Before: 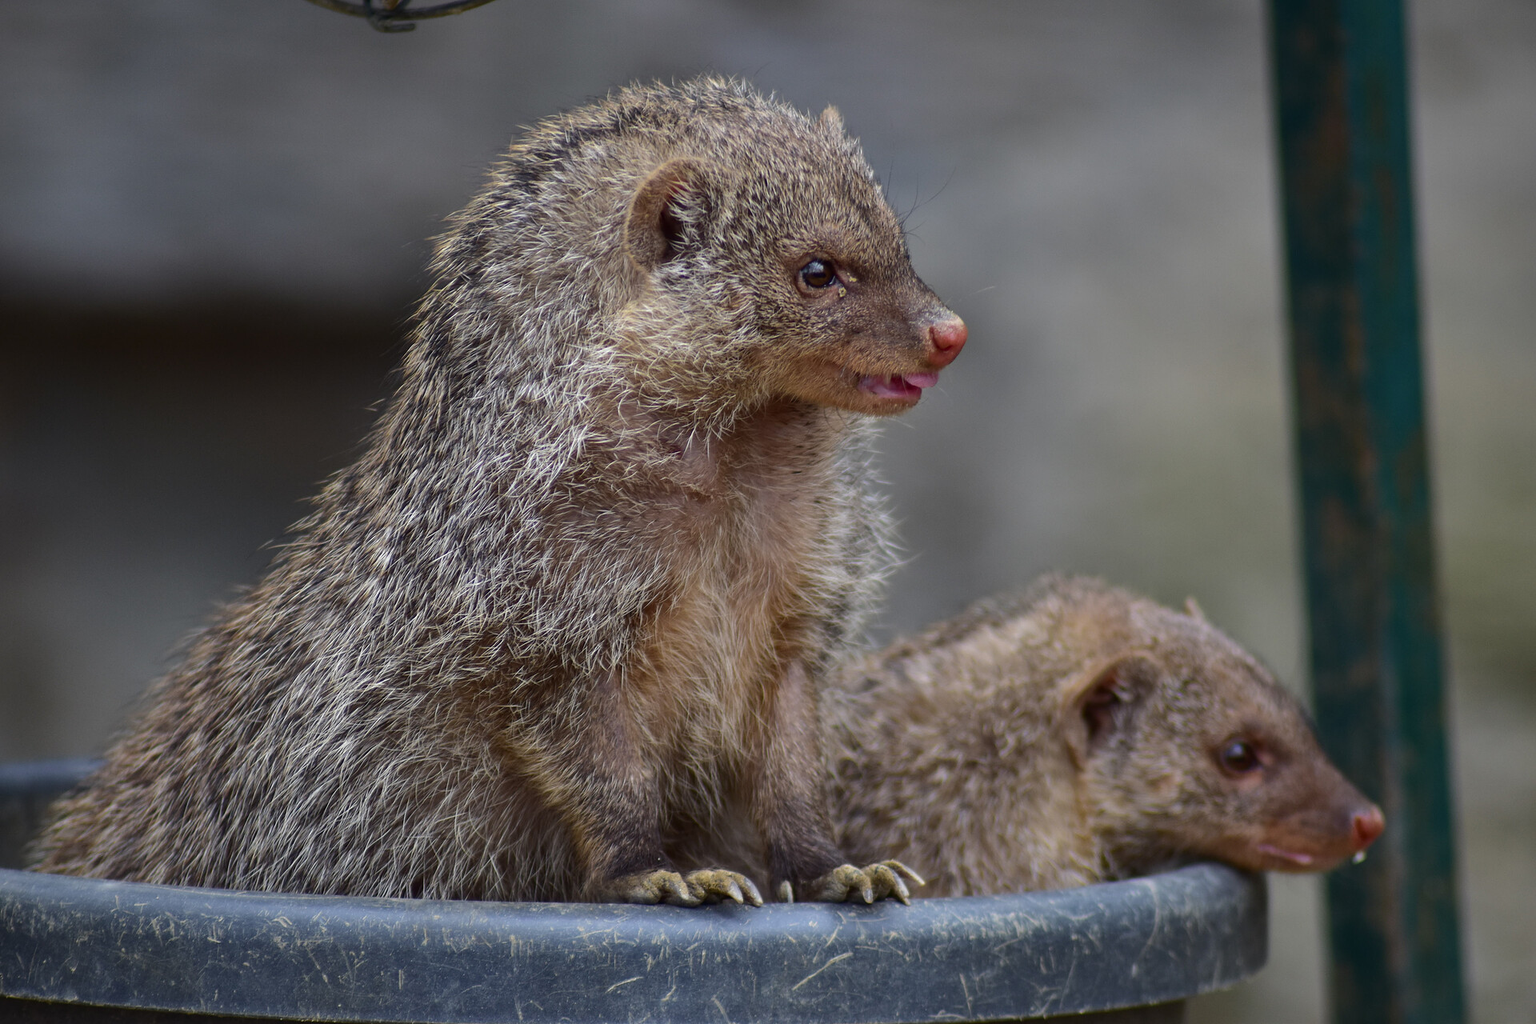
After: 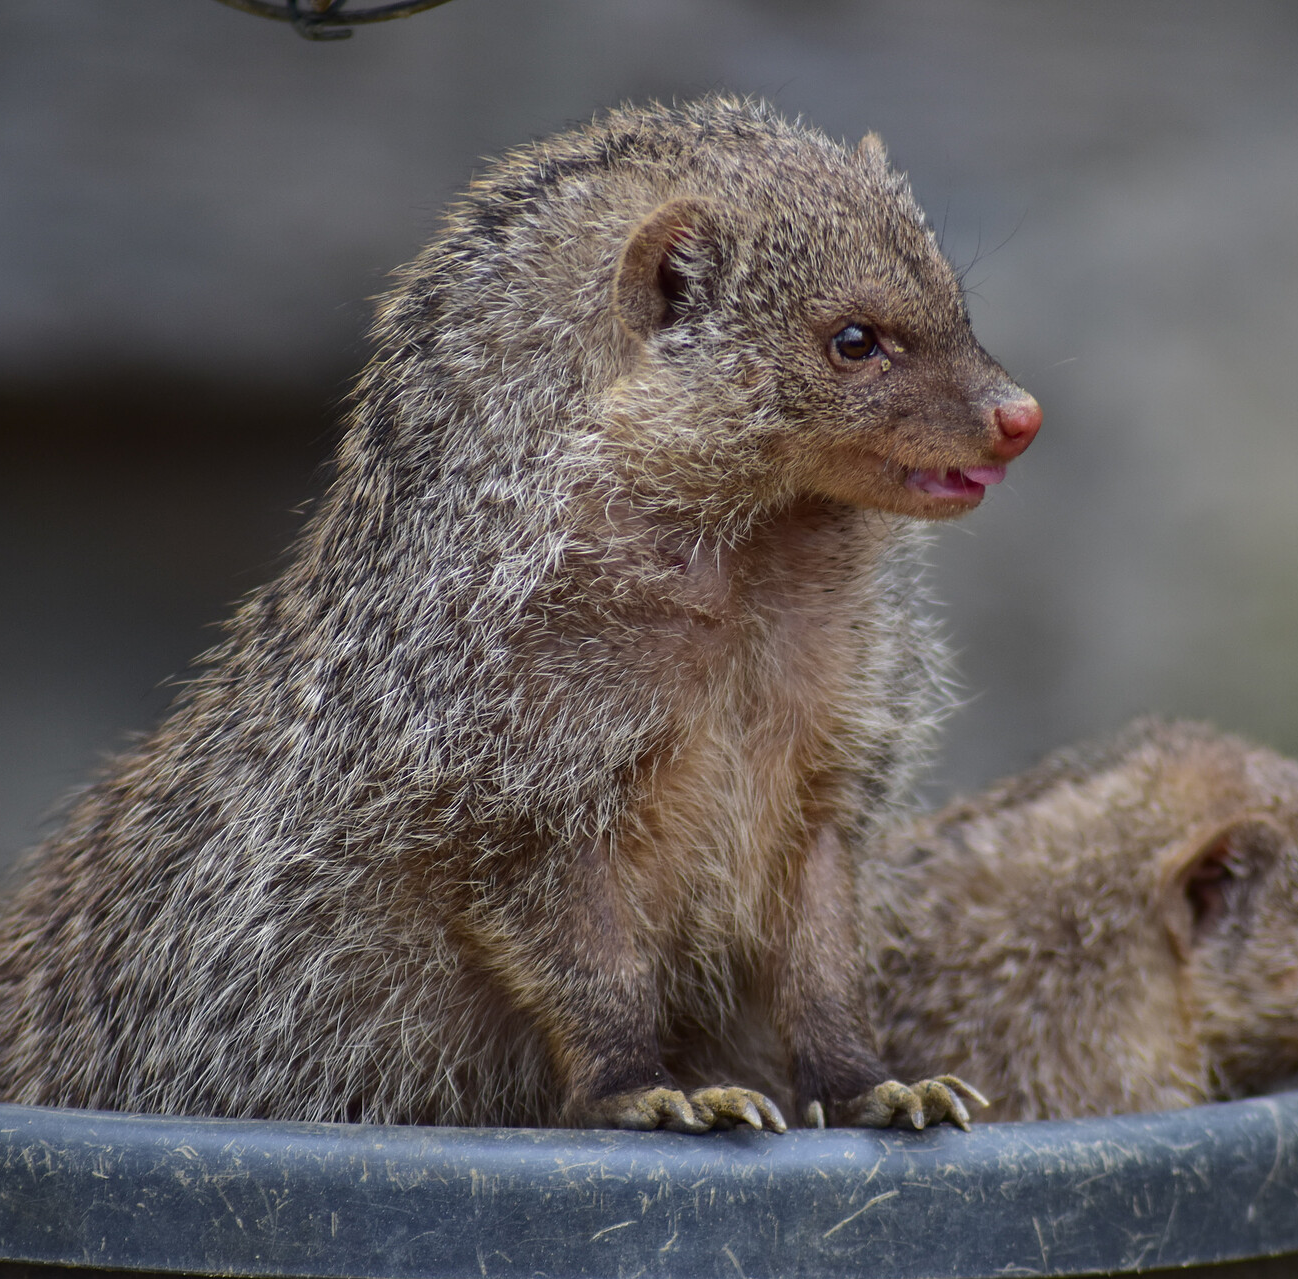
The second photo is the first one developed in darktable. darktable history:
crop and rotate: left 8.741%, right 23.635%
